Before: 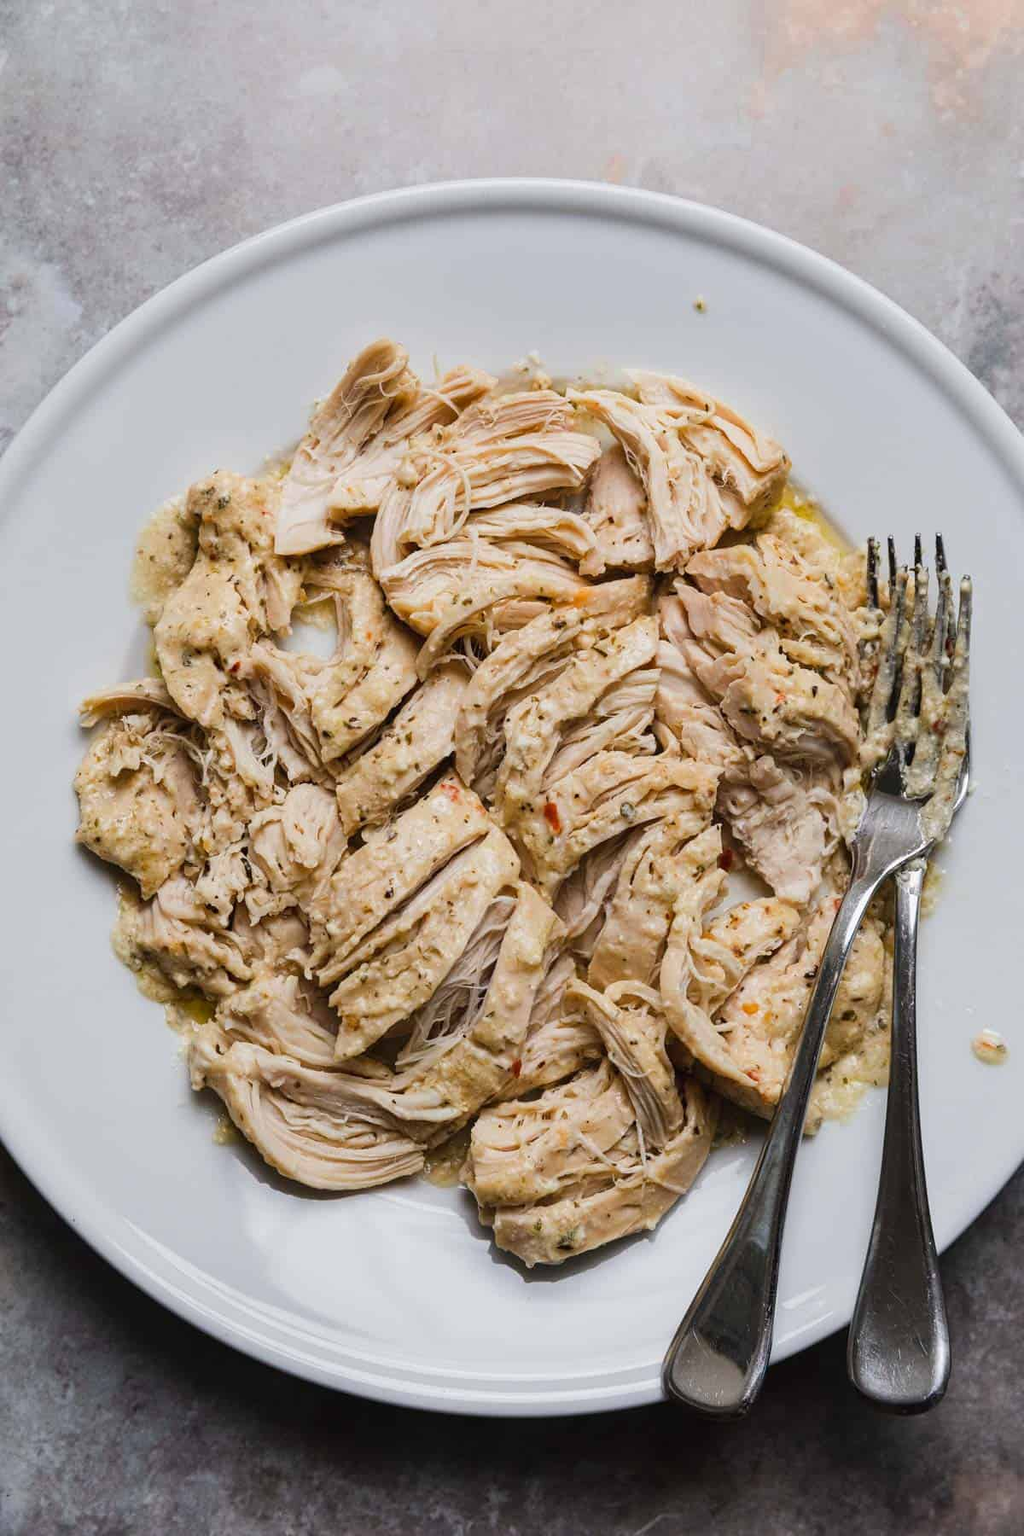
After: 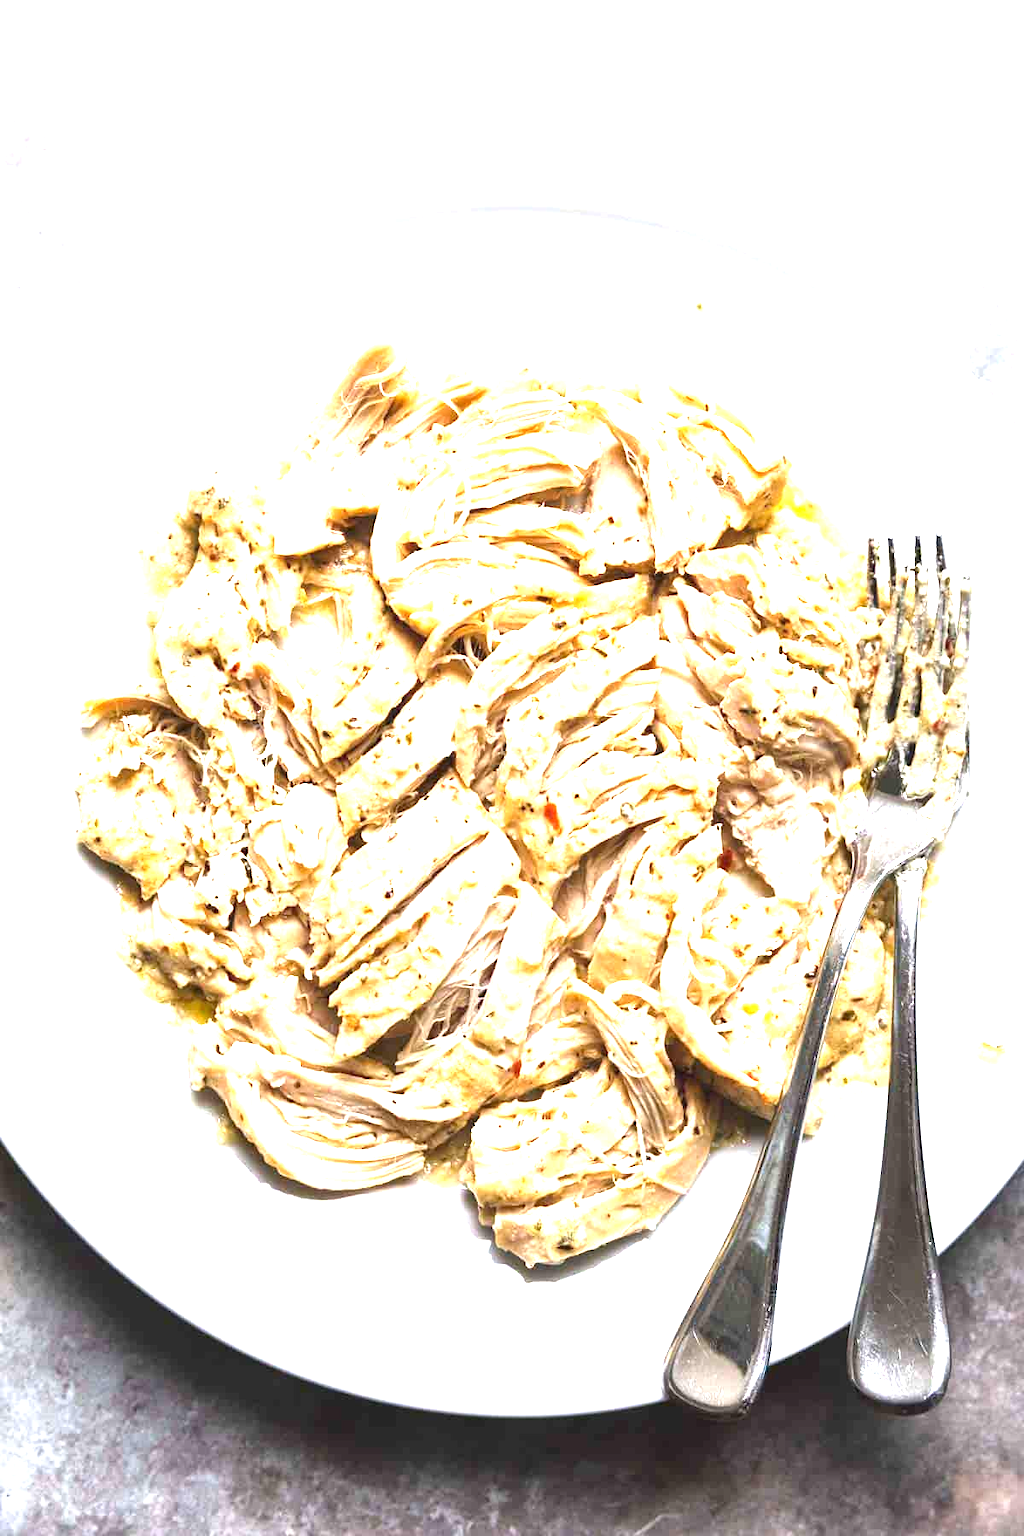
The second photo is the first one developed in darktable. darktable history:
exposure: black level correction 0, exposure 2.122 EV, compensate highlight preservation false
